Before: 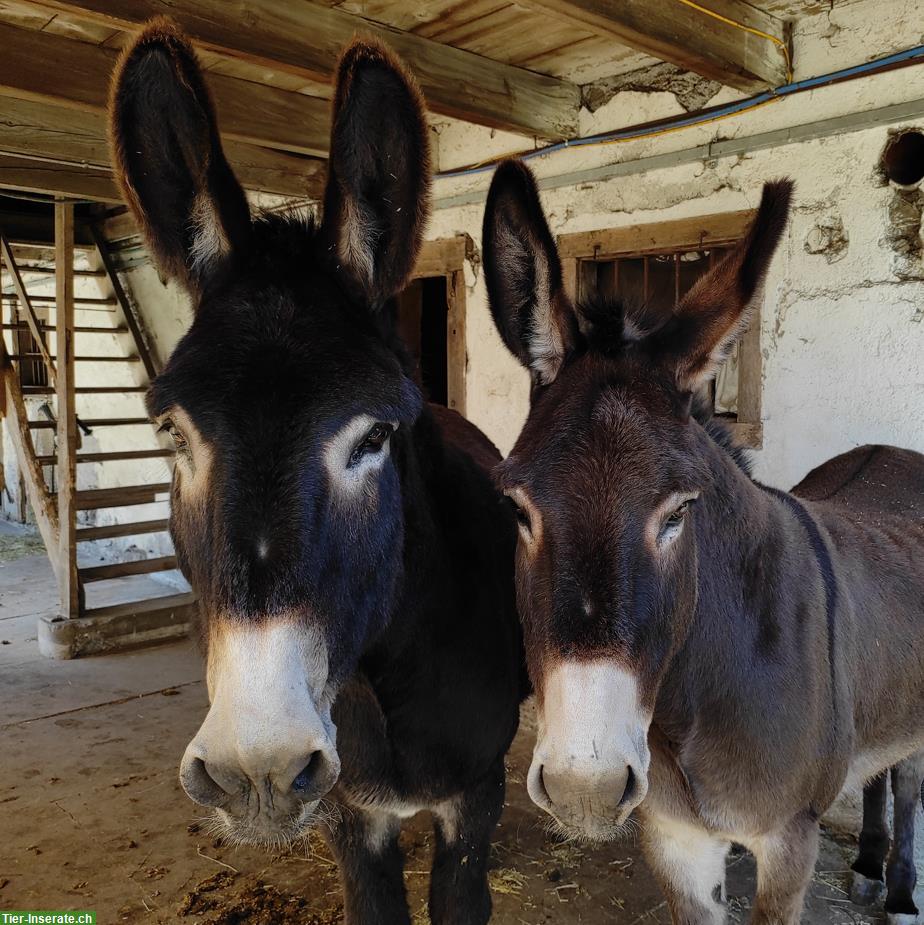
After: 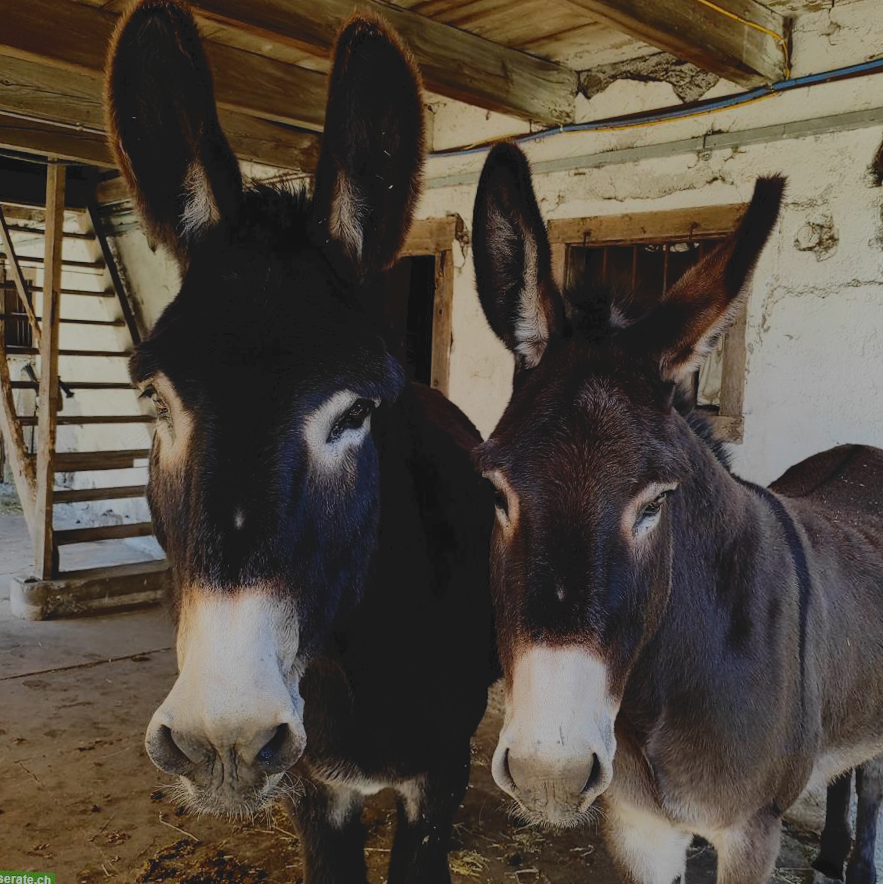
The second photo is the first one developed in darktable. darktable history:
crop and rotate: angle -2.7°
tone curve: curves: ch0 [(0, 0) (0.003, 0.098) (0.011, 0.099) (0.025, 0.103) (0.044, 0.114) (0.069, 0.13) (0.1, 0.142) (0.136, 0.161) (0.177, 0.189) (0.224, 0.224) (0.277, 0.266) (0.335, 0.32) (0.399, 0.38) (0.468, 0.45) (0.543, 0.522) (0.623, 0.598) (0.709, 0.669) (0.801, 0.731) (0.898, 0.786) (1, 1)], color space Lab, independent channels, preserve colors none
filmic rgb: black relative exposure -7.65 EV, white relative exposure 4.56 EV, hardness 3.61
